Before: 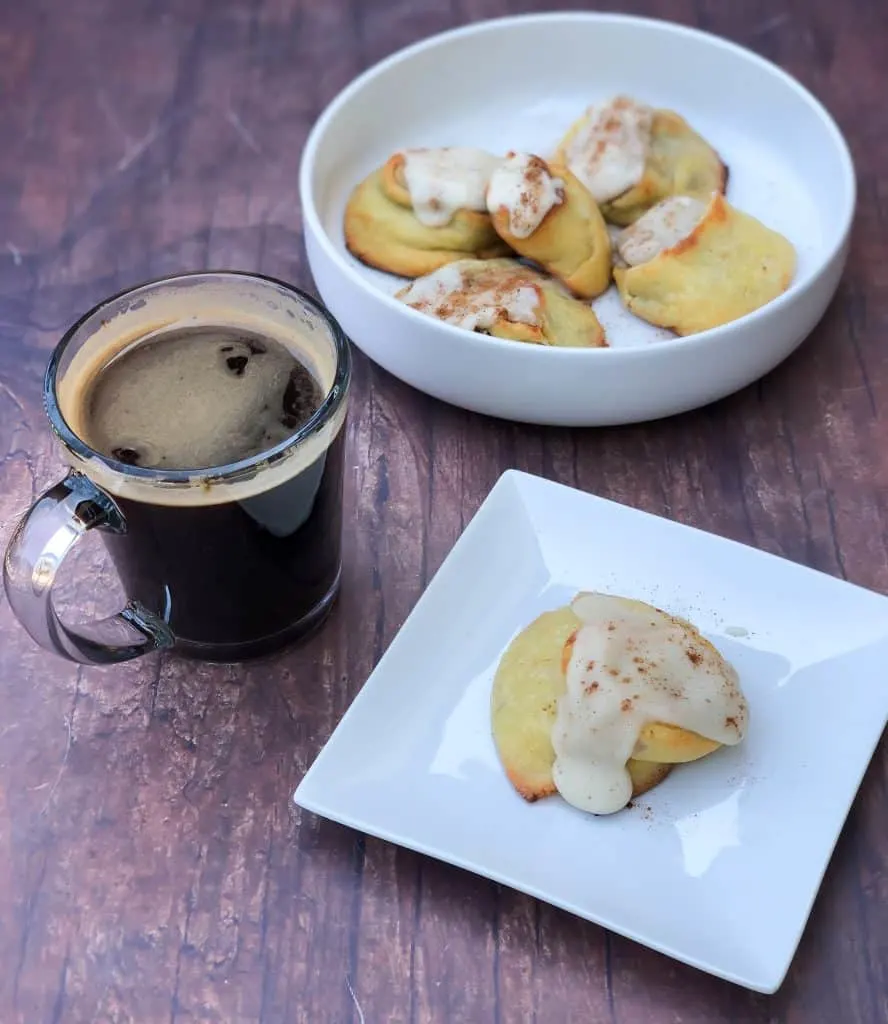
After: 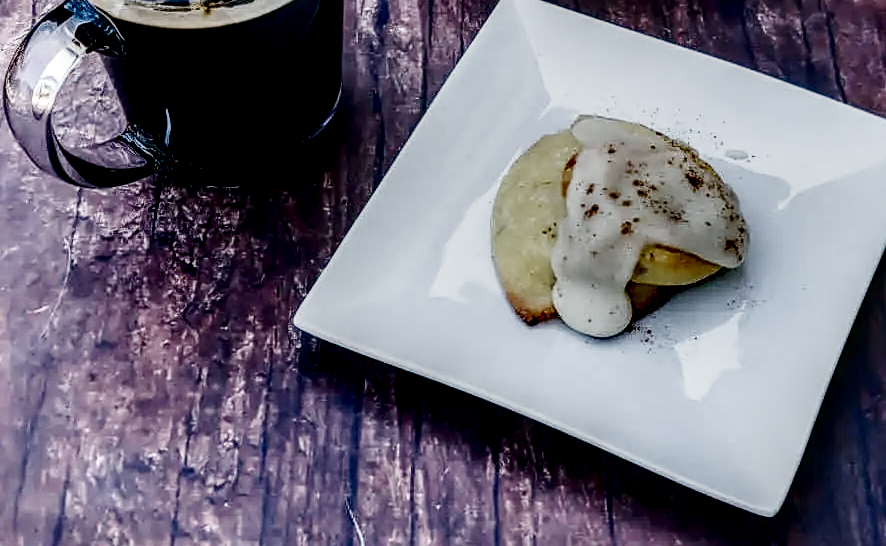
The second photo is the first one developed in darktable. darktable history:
sharpen: on, module defaults
shadows and highlights: shadows 24.56, highlights -79.92, soften with gaussian
crop and rotate: top 46.588%, right 0.119%
color balance rgb: global offset › luminance -0.344%, global offset › chroma 0.116%, global offset › hue 167.85°, perceptual saturation grading › global saturation 20%, perceptual saturation grading › highlights -50.023%, perceptual saturation grading › shadows 30.902%, global vibrance 10.014%
filmic rgb: black relative exposure -7.65 EV, white relative exposure 4.56 EV, hardness 3.61, preserve chrominance no, color science v4 (2020), iterations of high-quality reconstruction 0, contrast in shadows soft
tone curve: curves: ch0 [(0, 0.011) (0.139, 0.106) (0.295, 0.271) (0.499, 0.523) (0.739, 0.782) (0.857, 0.879) (1, 0.967)]; ch1 [(0, 0) (0.272, 0.249) (0.388, 0.385) (0.469, 0.456) (0.495, 0.497) (0.524, 0.518) (0.602, 0.623) (0.725, 0.779) (1, 1)]; ch2 [(0, 0) (0.125, 0.089) (0.353, 0.329) (0.443, 0.408) (0.502, 0.499) (0.548, 0.549) (0.608, 0.635) (1, 1)], preserve colors none
local contrast: highlights 18%, detail 187%
contrast brightness saturation: contrast 0.244, brightness -0.237, saturation 0.136
